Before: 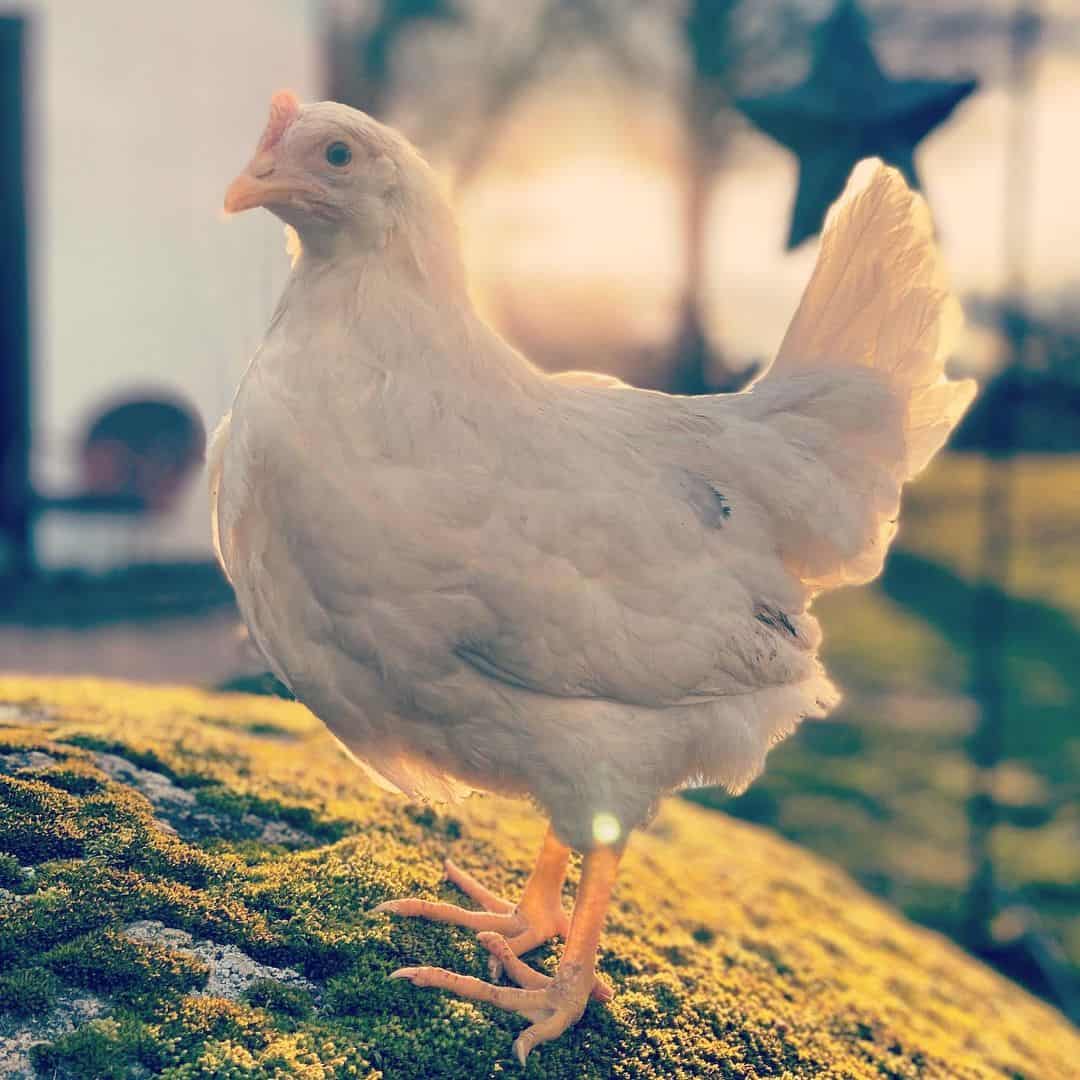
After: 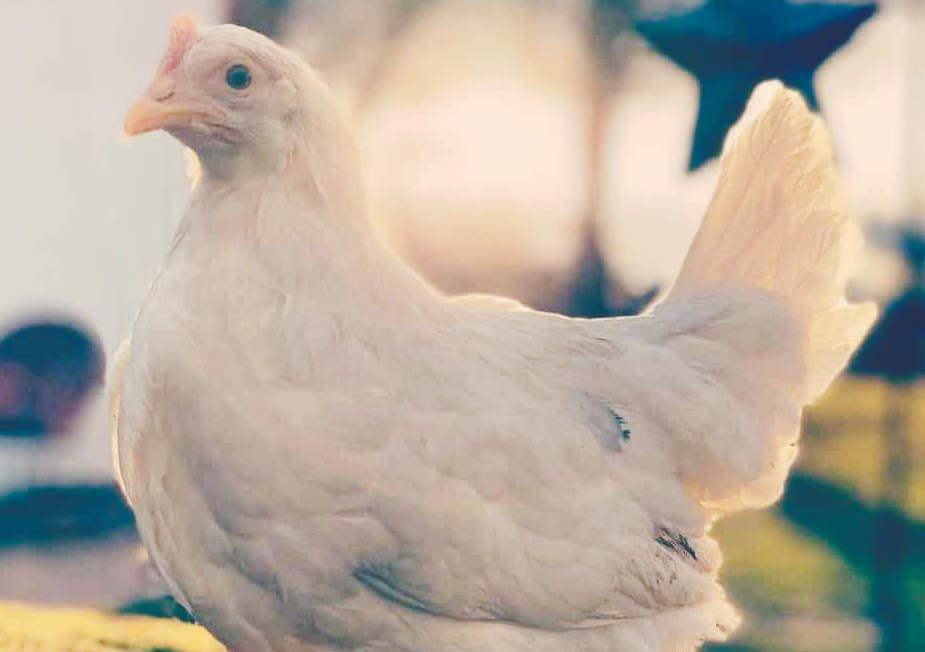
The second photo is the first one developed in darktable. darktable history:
crop and rotate: left 9.345%, top 7.22%, right 4.982%, bottom 32.331%
tone curve: curves: ch0 [(0, 0) (0.003, 0.195) (0.011, 0.196) (0.025, 0.196) (0.044, 0.196) (0.069, 0.196) (0.1, 0.196) (0.136, 0.197) (0.177, 0.207) (0.224, 0.224) (0.277, 0.268) (0.335, 0.336) (0.399, 0.424) (0.468, 0.533) (0.543, 0.632) (0.623, 0.715) (0.709, 0.789) (0.801, 0.85) (0.898, 0.906) (1, 1)], preserve colors none
